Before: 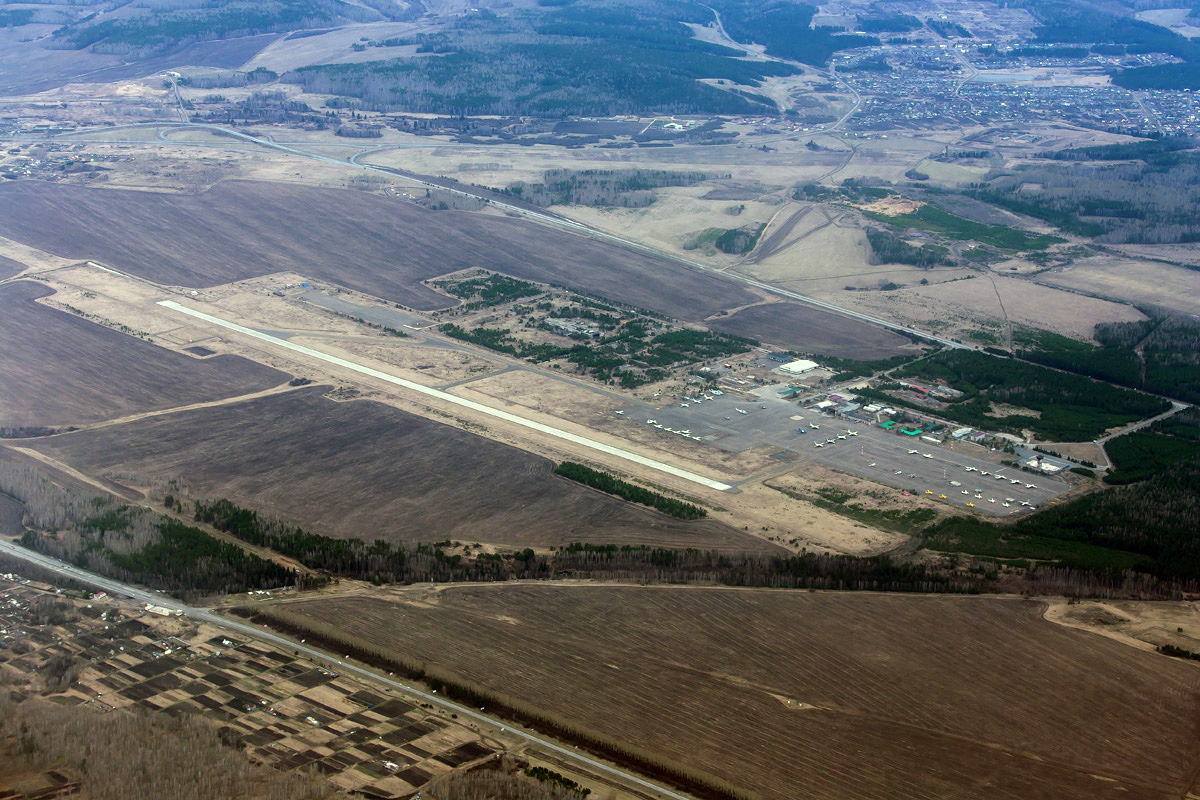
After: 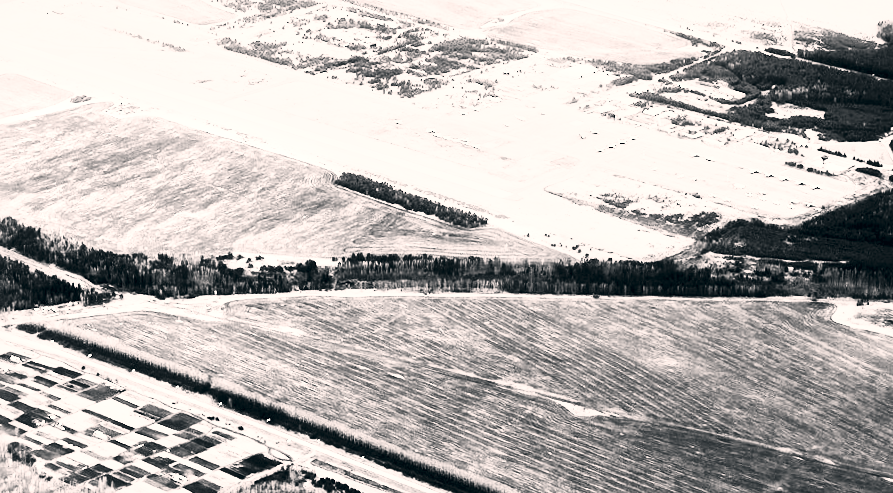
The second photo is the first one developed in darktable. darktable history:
rotate and perspective: rotation -1.32°, lens shift (horizontal) -0.031, crop left 0.015, crop right 0.985, crop top 0.047, crop bottom 0.982
global tonemap: drago (1, 100), detail 1
crop and rotate: left 17.299%, top 35.115%, right 7.015%, bottom 1.024%
contrast brightness saturation: contrast 0.53, brightness 0.47, saturation -1
rgb curve: curves: ch0 [(0, 0) (0.21, 0.15) (0.24, 0.21) (0.5, 0.75) (0.75, 0.96) (0.89, 0.99) (1, 1)]; ch1 [(0, 0.02) (0.21, 0.13) (0.25, 0.2) (0.5, 0.67) (0.75, 0.9) (0.89, 0.97) (1, 1)]; ch2 [(0, 0.02) (0.21, 0.13) (0.25, 0.2) (0.5, 0.67) (0.75, 0.9) (0.89, 0.97) (1, 1)], compensate middle gray true
color correction: highlights a* 5.38, highlights b* 5.3, shadows a* -4.26, shadows b* -5.11
color balance rgb: perceptual saturation grading › global saturation 45%, perceptual saturation grading › highlights -25%, perceptual saturation grading › shadows 50%, perceptual brilliance grading › global brilliance 3%, global vibrance 3%
exposure: exposure 0.6 EV, compensate highlight preservation false
